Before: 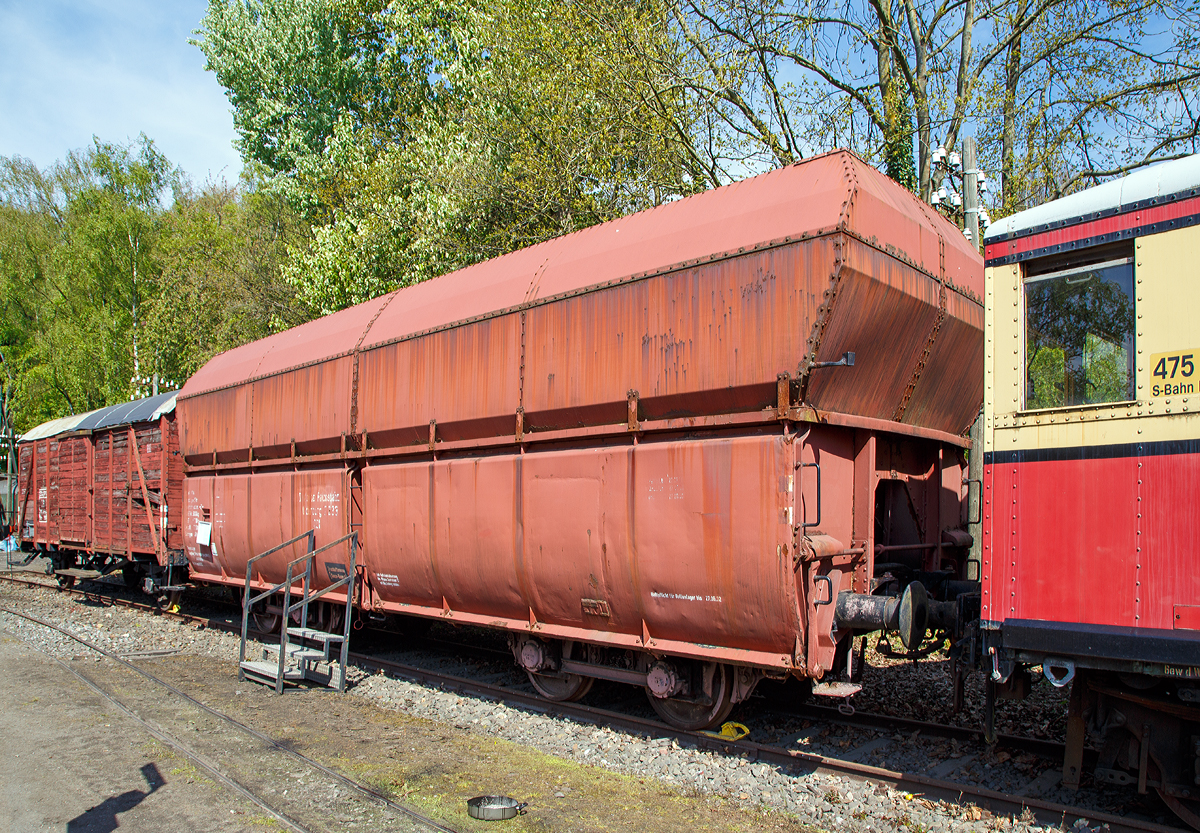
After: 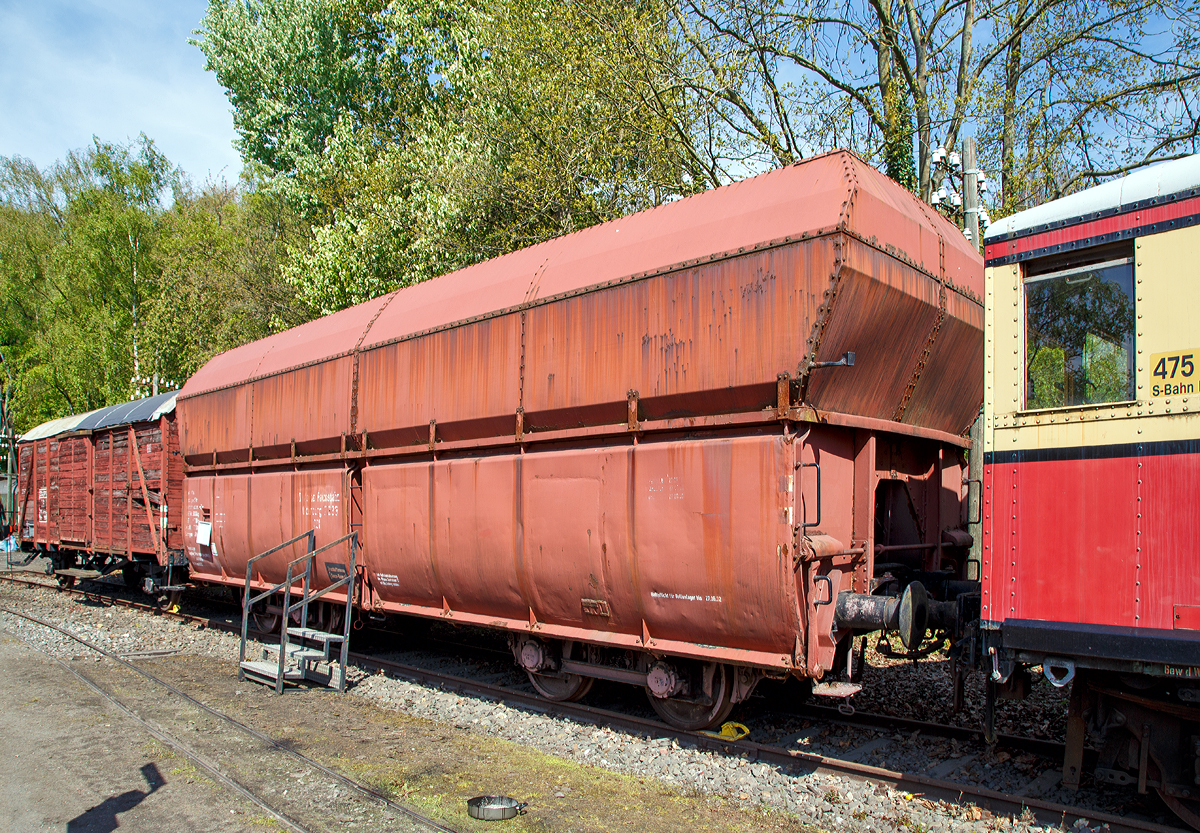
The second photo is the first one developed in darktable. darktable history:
local contrast: mode bilateral grid, contrast 20, coarseness 49, detail 121%, midtone range 0.2
